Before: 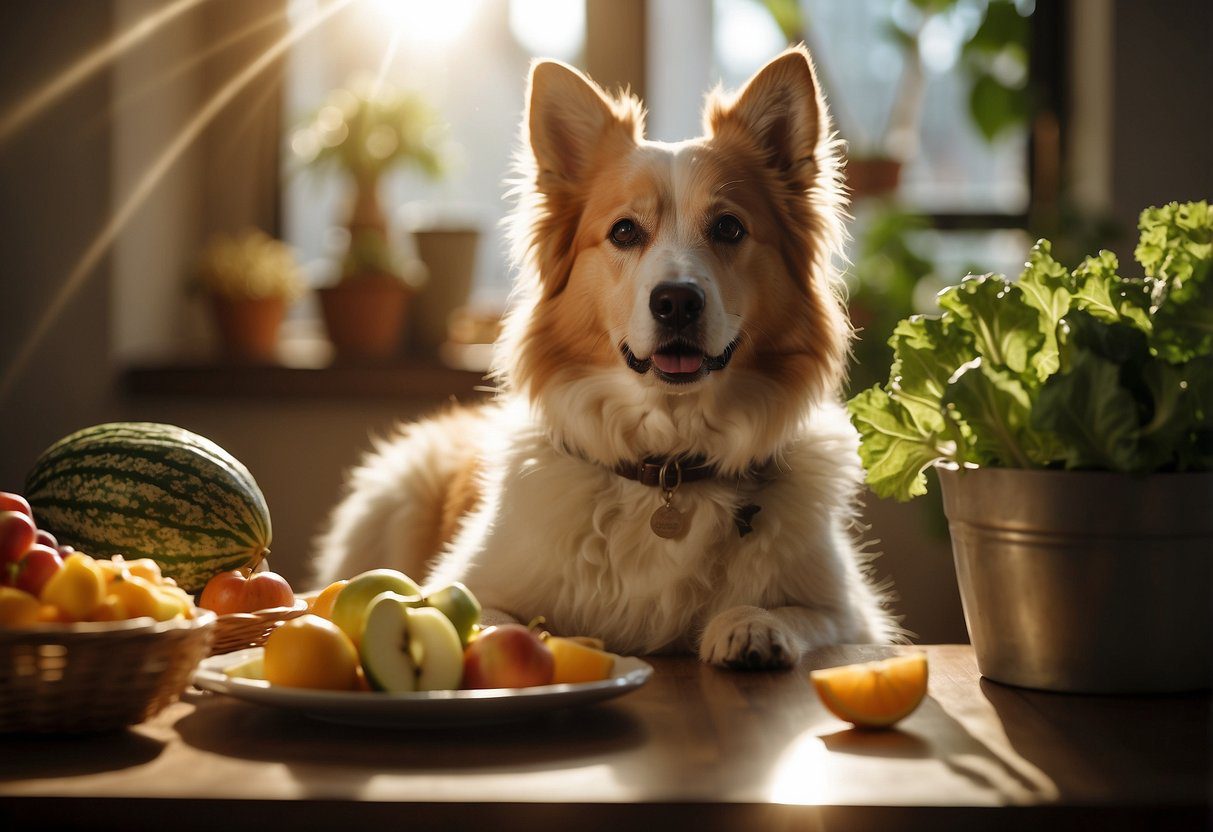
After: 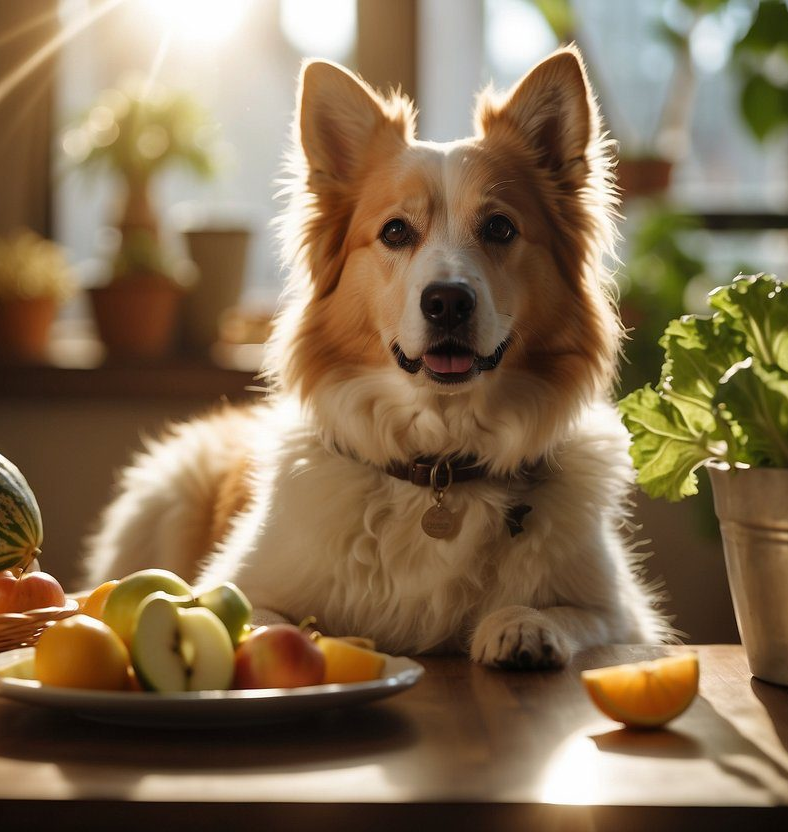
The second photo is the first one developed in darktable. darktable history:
crop and rotate: left 18.928%, right 16.043%
exposure: compensate highlight preservation false
